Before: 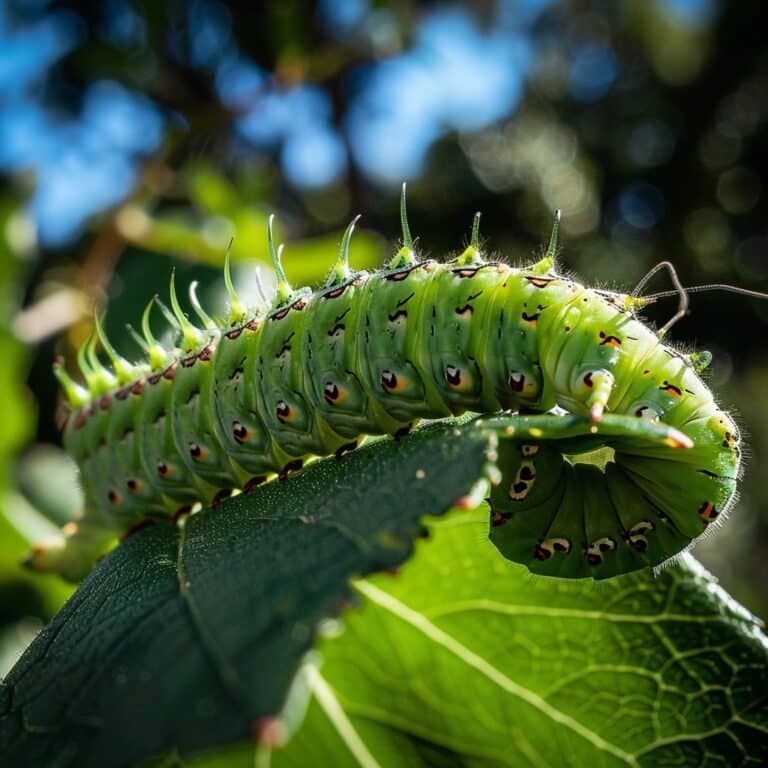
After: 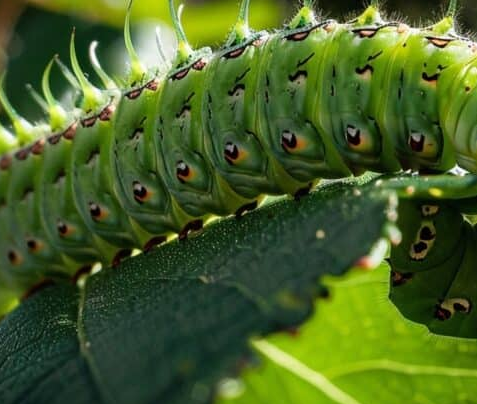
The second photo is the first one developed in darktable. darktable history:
crop: left 13.119%, top 31.309%, right 24.65%, bottom 16.051%
